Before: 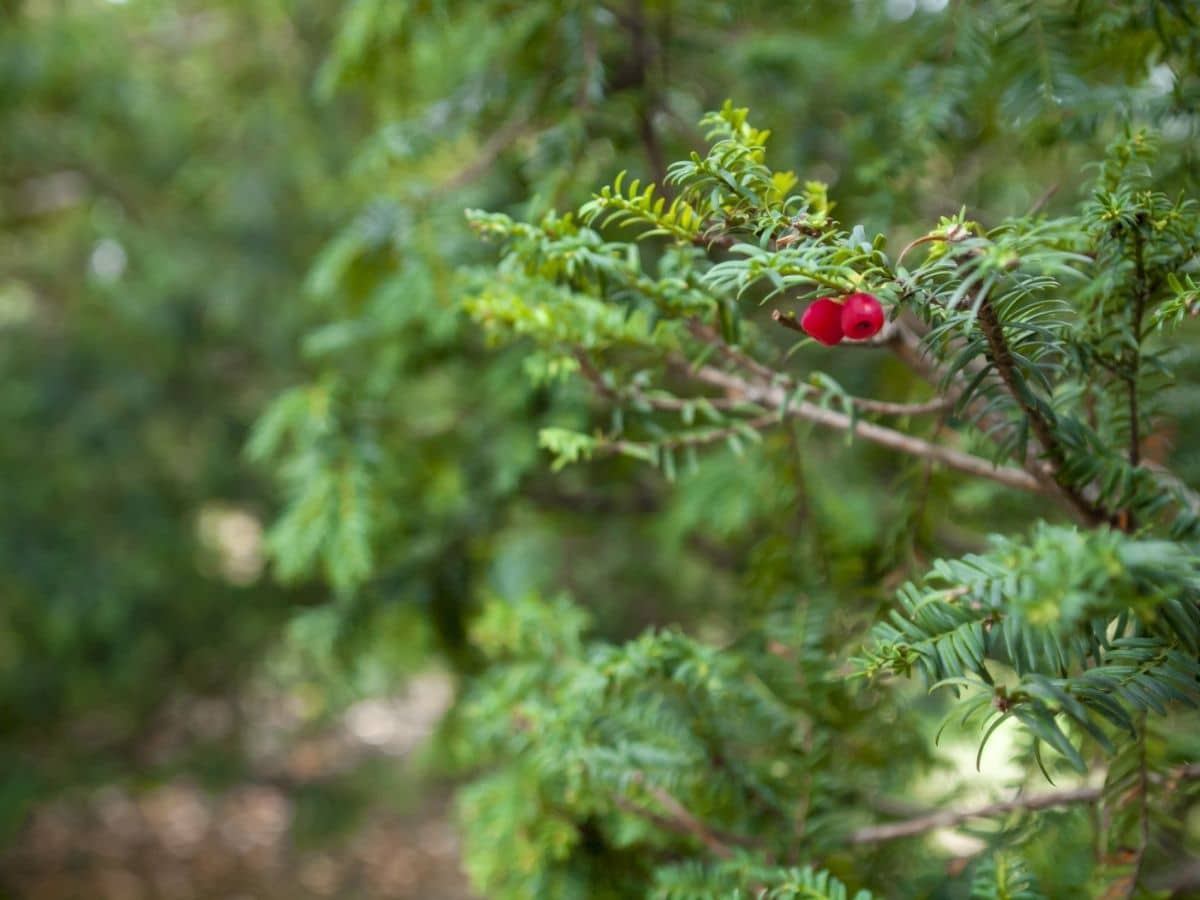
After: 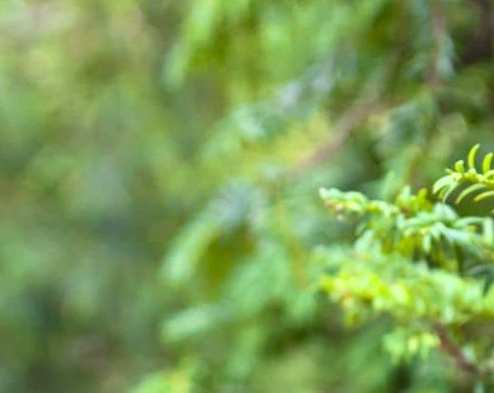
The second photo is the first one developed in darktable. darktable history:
tone equalizer: on, module defaults
rotate and perspective: rotation -2°, crop left 0.022, crop right 0.978, crop top 0.049, crop bottom 0.951
base curve: curves: ch0 [(0, 0) (0.557, 0.834) (1, 1)]
crop and rotate: left 10.817%, top 0.062%, right 47.194%, bottom 53.626%
